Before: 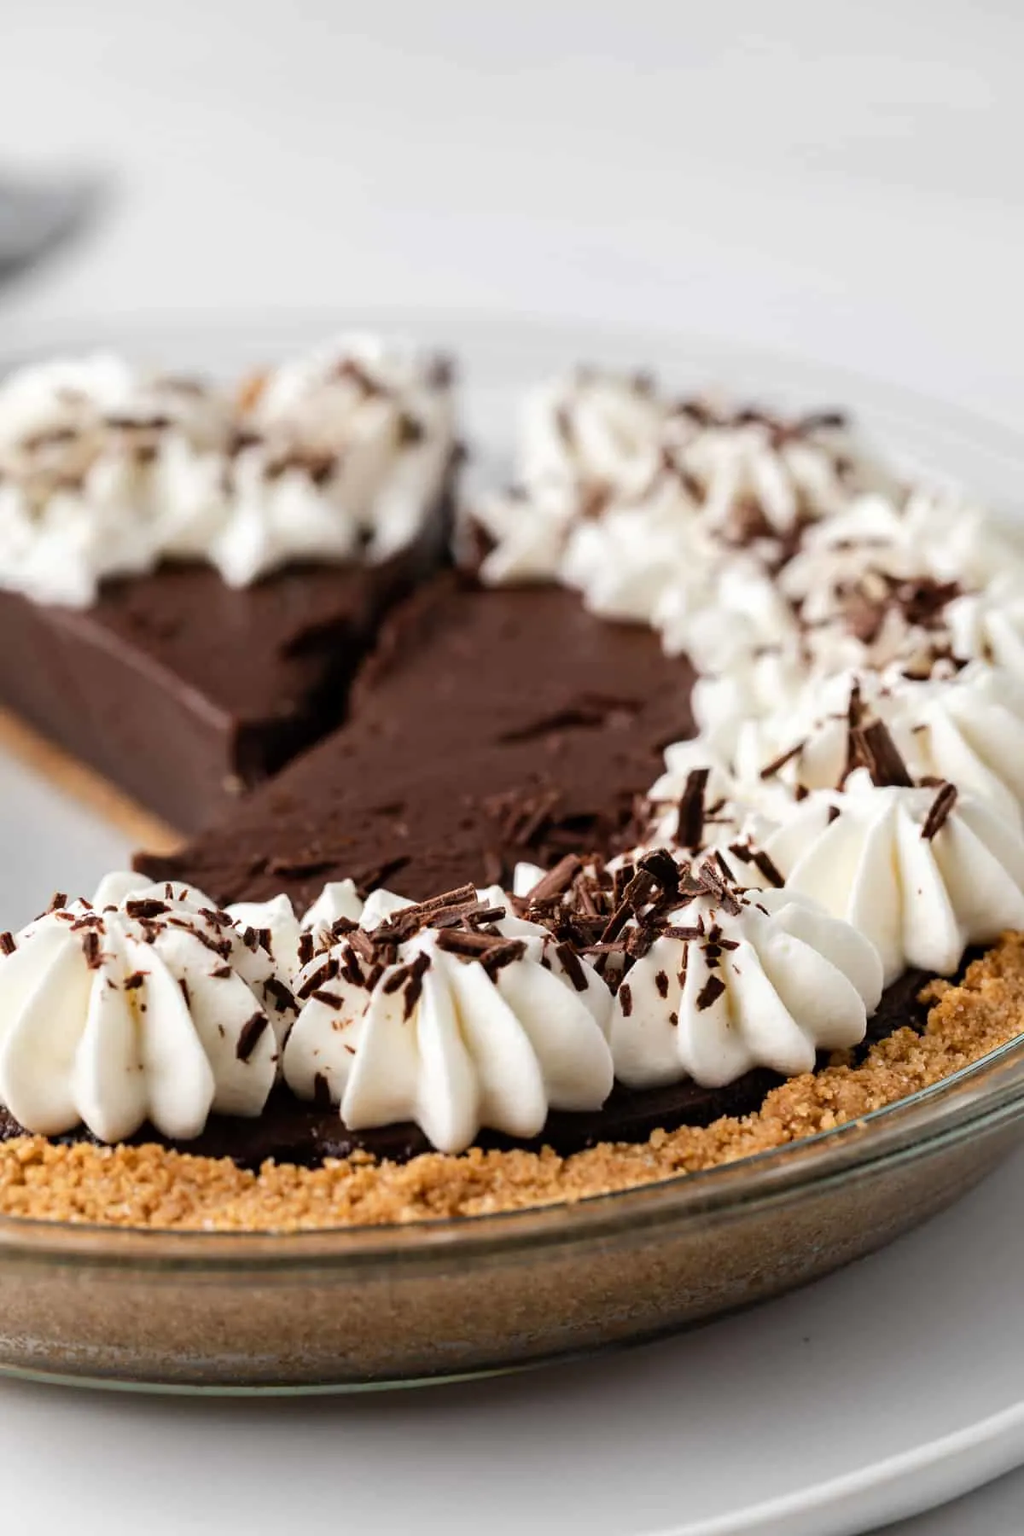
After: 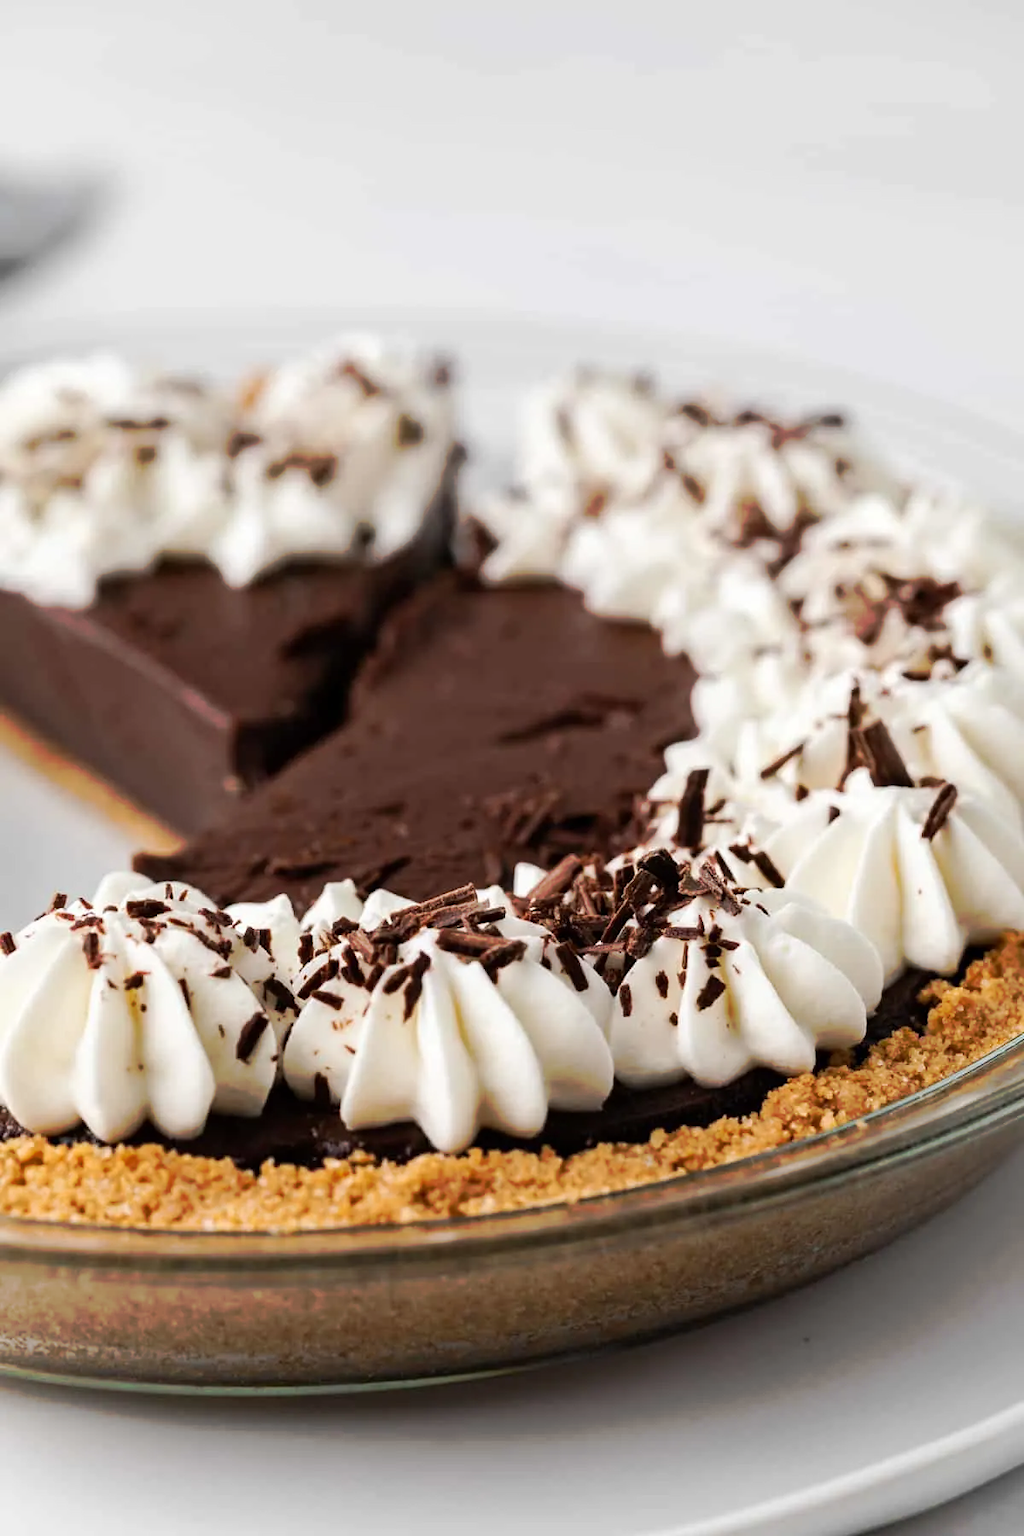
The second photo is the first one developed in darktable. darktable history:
tone curve: curves: ch0 [(0, 0) (0.003, 0.003) (0.011, 0.011) (0.025, 0.024) (0.044, 0.043) (0.069, 0.068) (0.1, 0.097) (0.136, 0.133) (0.177, 0.173) (0.224, 0.219) (0.277, 0.271) (0.335, 0.327) (0.399, 0.39) (0.468, 0.457) (0.543, 0.582) (0.623, 0.655) (0.709, 0.734) (0.801, 0.817) (0.898, 0.906) (1, 1)], preserve colors none
